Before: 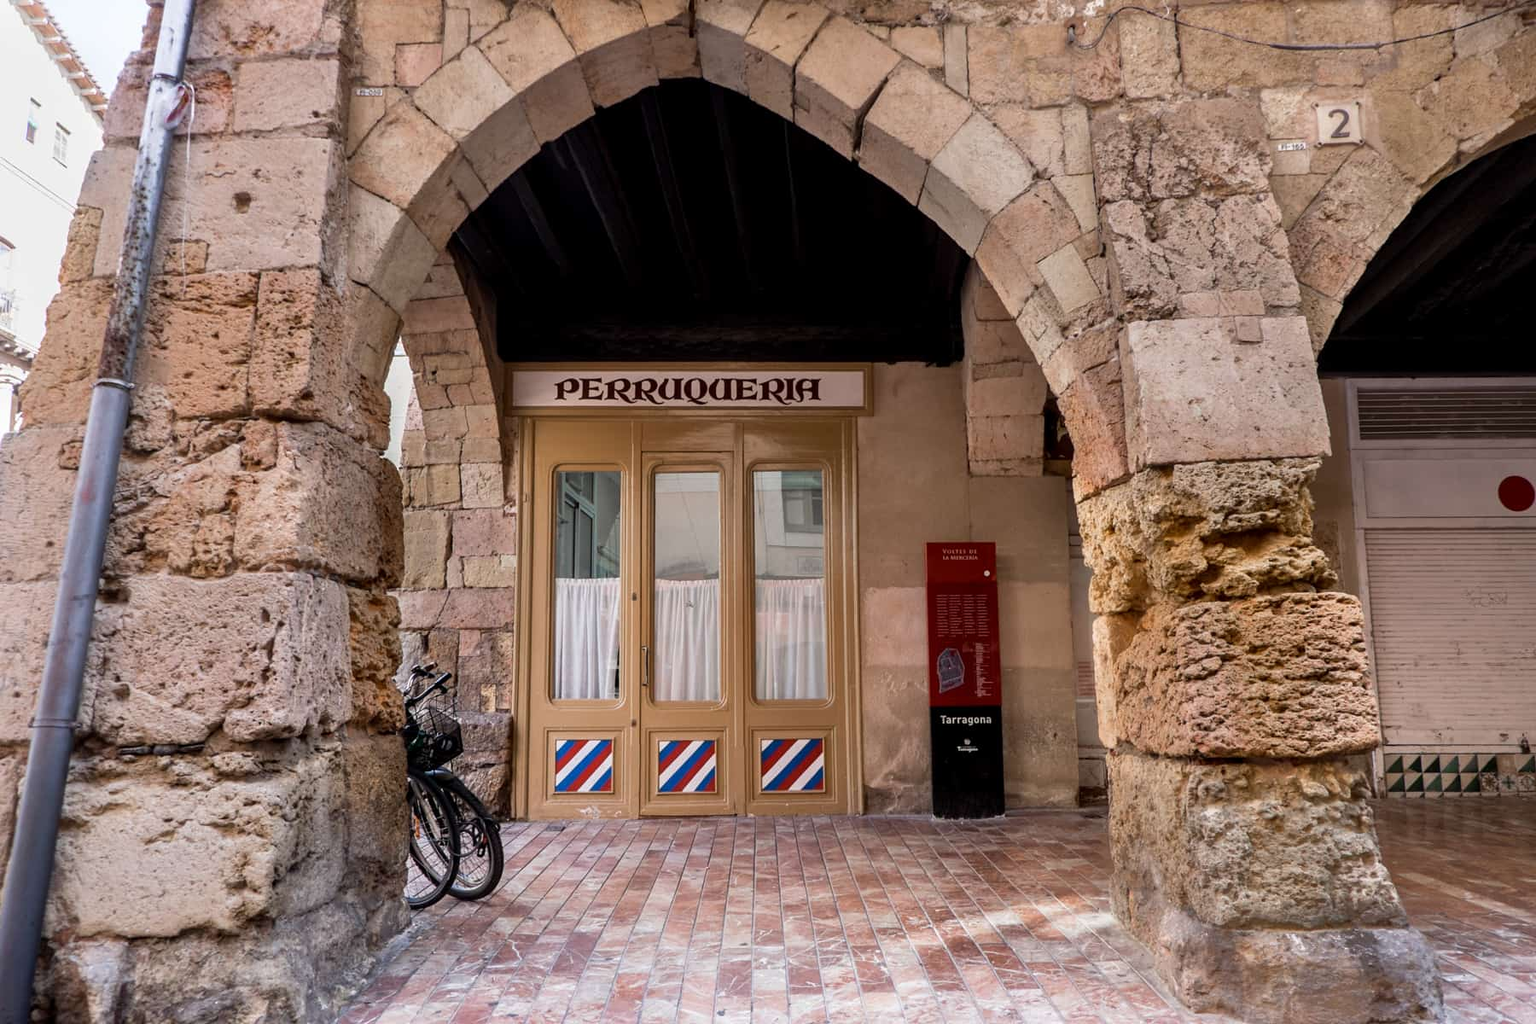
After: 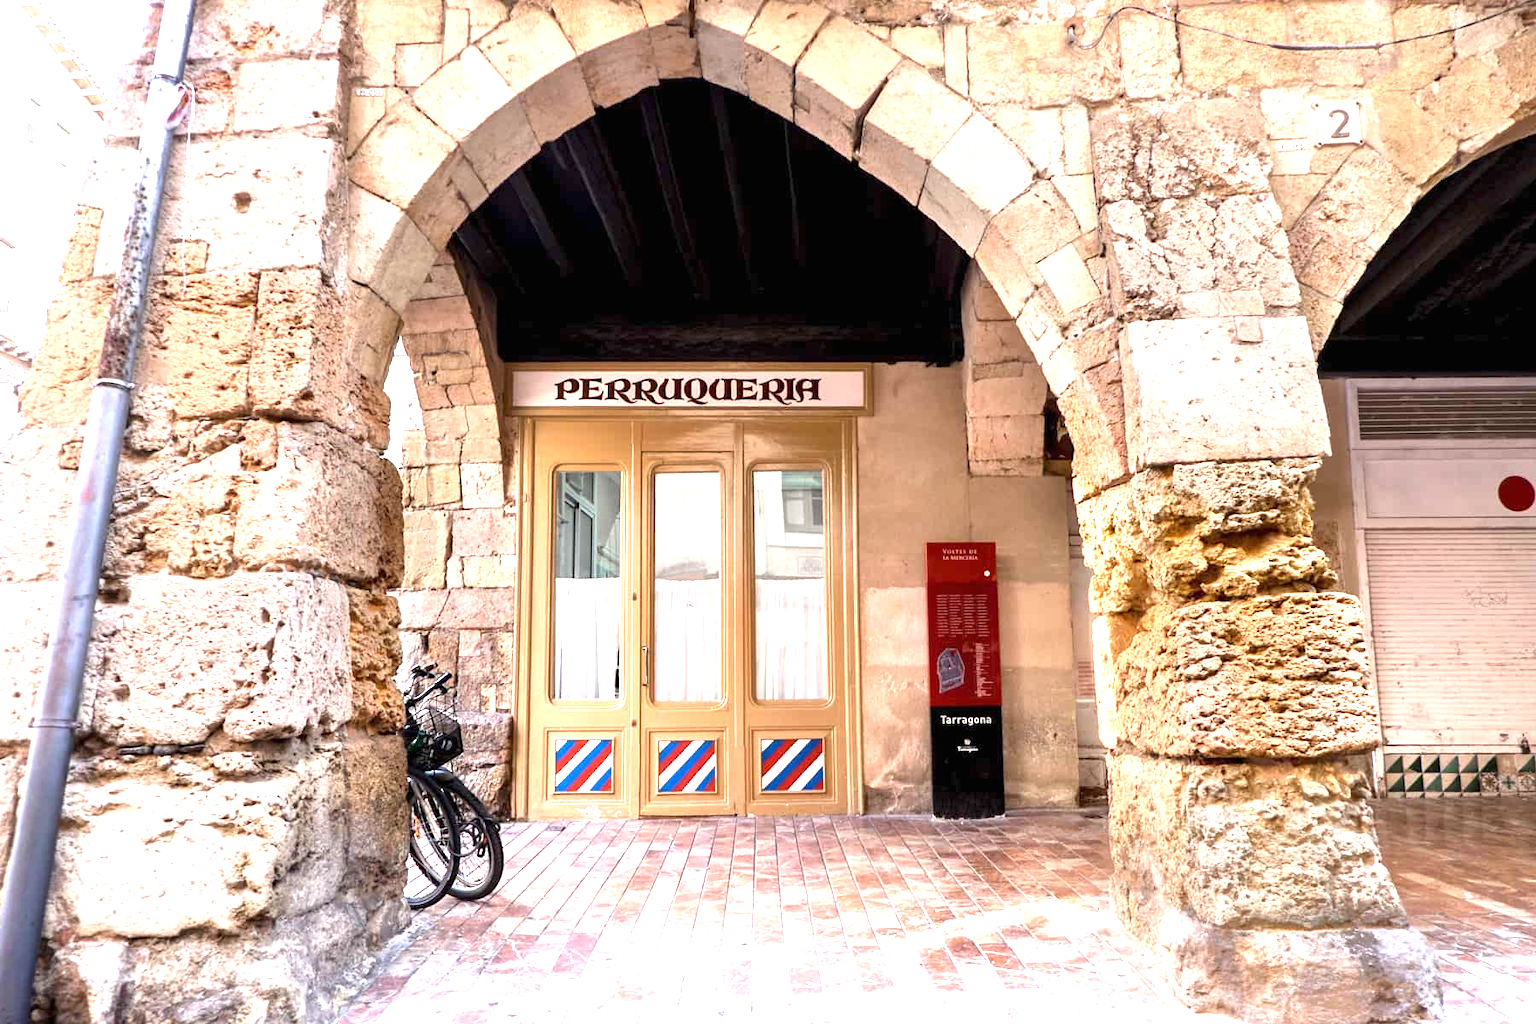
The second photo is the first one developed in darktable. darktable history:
exposure: black level correction 0, exposure 1.693 EV, compensate highlight preservation false
